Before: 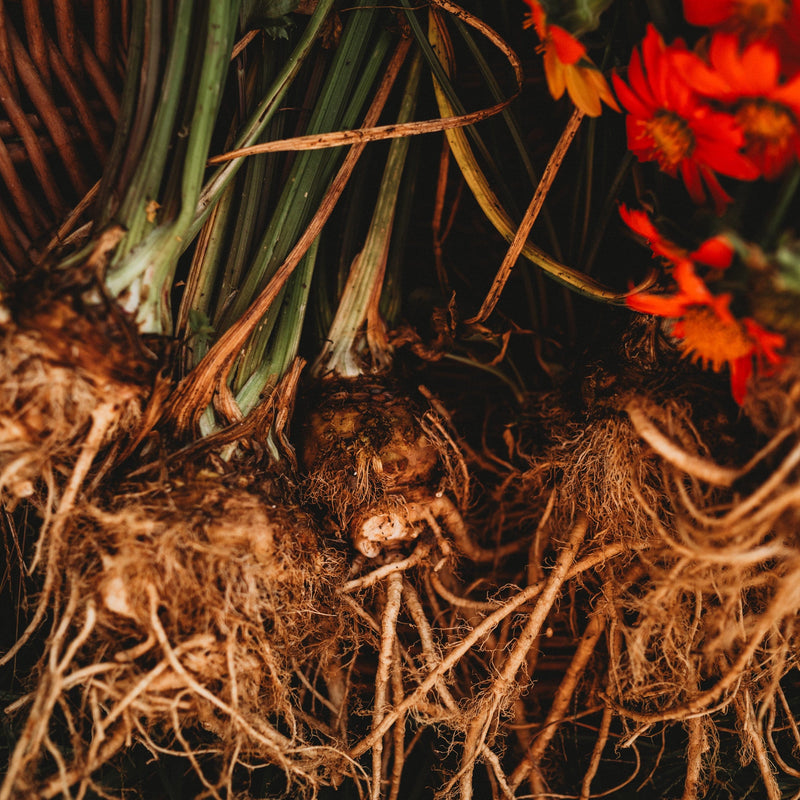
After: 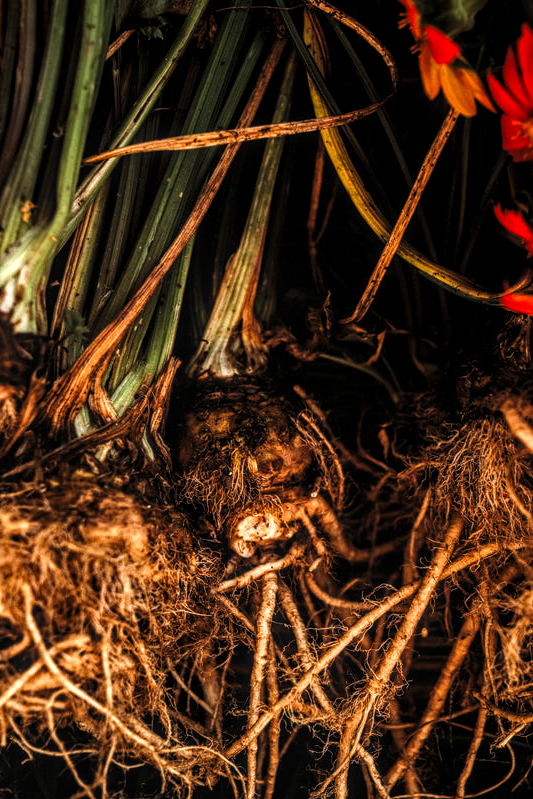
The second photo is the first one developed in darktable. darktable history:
levels: gray 59.34%, levels [0.044, 0.475, 0.791]
crop and rotate: left 15.635%, right 17.692%
contrast brightness saturation: contrast 0.036, saturation 0.154
local contrast: highlights 2%, shadows 2%, detail 134%
